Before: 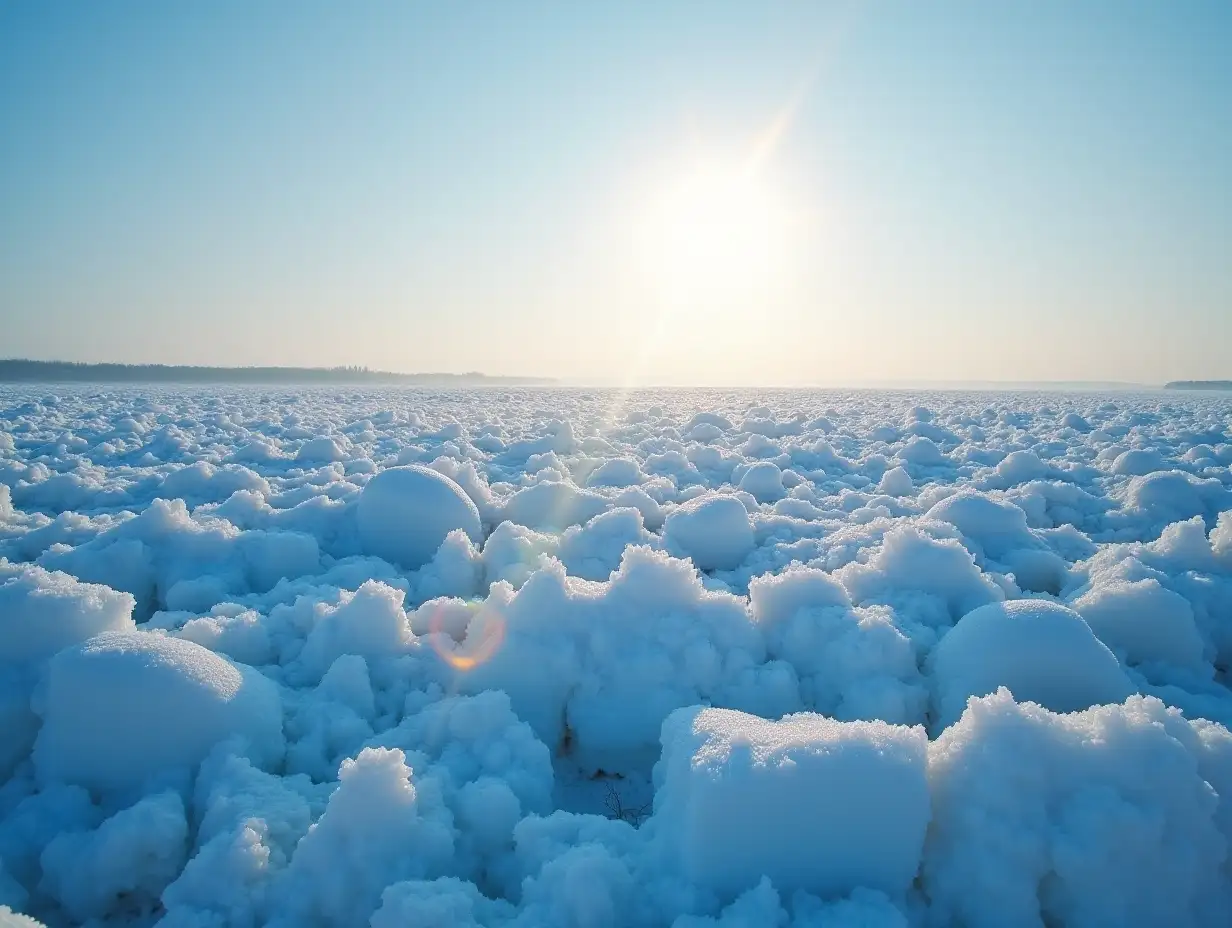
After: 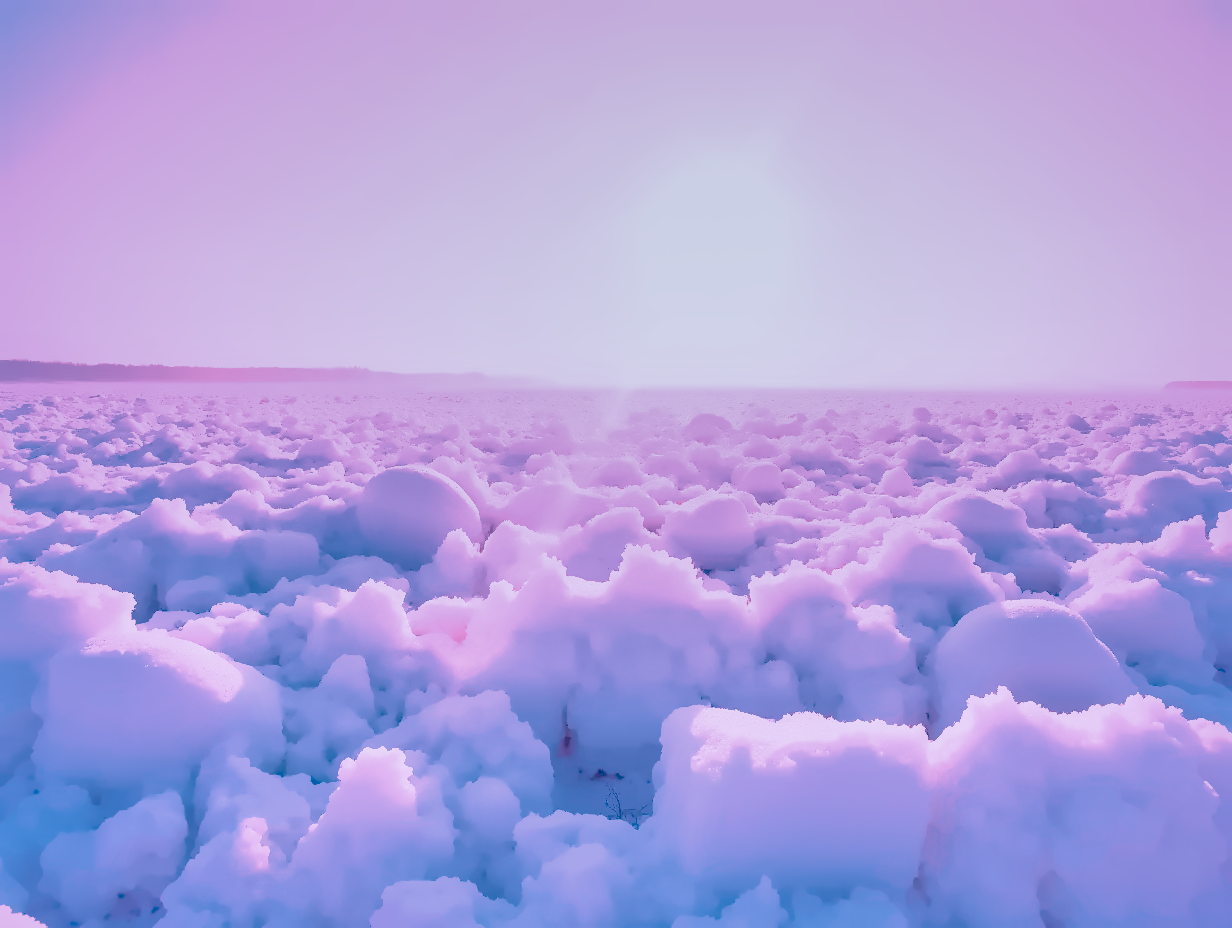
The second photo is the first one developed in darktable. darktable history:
local contrast: highlights 60%, shadows 60%, detail 160%
color calibration: illuminant as shot in camera, x 0.358, y 0.373, temperature 4628.91 K
color balance rgb: perceptual saturation grading › global saturation 35%, perceptual saturation grading › highlights -30%, perceptual saturation grading › shadows 35%, perceptual brilliance grading › global brilliance 3%, perceptual brilliance grading › highlights -3%, perceptual brilliance grading › shadows 3%
denoise (profiled): preserve shadows 1.52, scattering 0.002, a [-1, 0, 0], compensate highlight preservation false
haze removal: compatibility mode true, adaptive false
highlight reconstruction: on, module defaults
hot pixels: on, module defaults
lens correction: scale 1, crop 1, focal 16, aperture 5.6, distance 1000, camera "Canon EOS RP", lens "Canon RF 16mm F2.8 STM"
shadows and highlights: shadows 40, highlights -60
white balance: red 2.229, blue 1.46
velvia: strength 45%
filmic rgb: black relative exposure -7.65 EV, white relative exposure 4.56 EV, hardness 3.61
tone equalizer "contrast tone curve: medium": -8 EV -0.75 EV, -7 EV -0.7 EV, -6 EV -0.6 EV, -5 EV -0.4 EV, -3 EV 0.4 EV, -2 EV 0.6 EV, -1 EV 0.7 EV, +0 EV 0.75 EV, edges refinement/feathering 500, mask exposure compensation -1.57 EV, preserve details no
